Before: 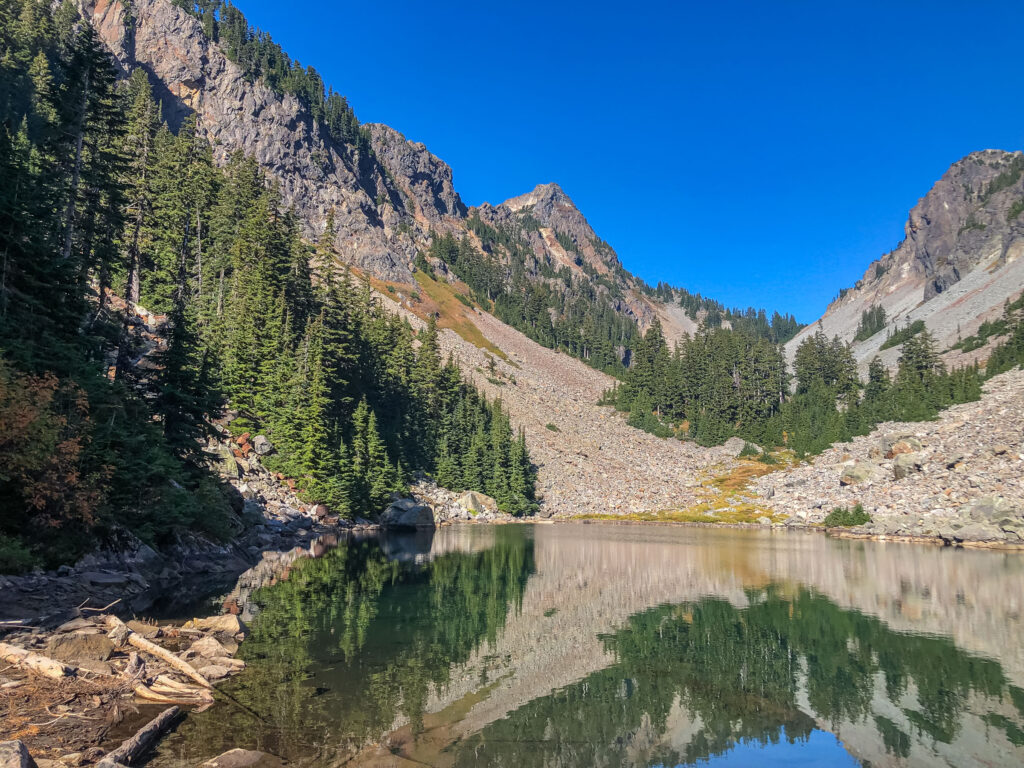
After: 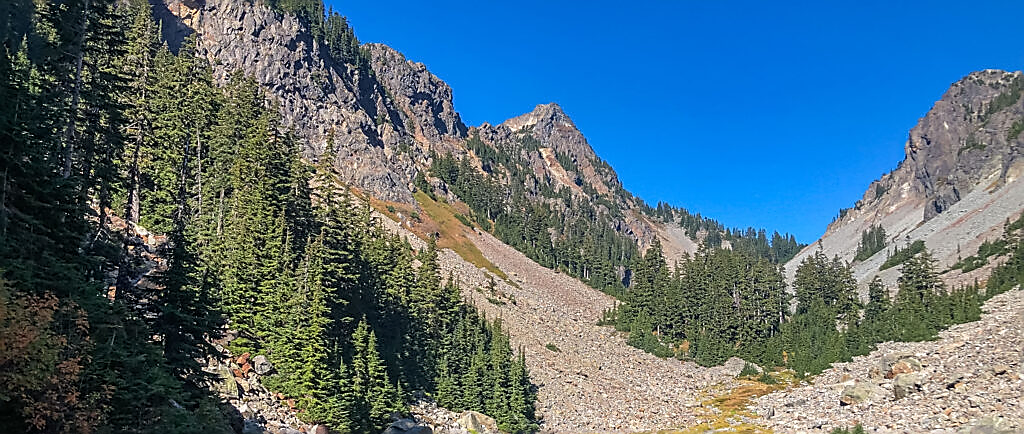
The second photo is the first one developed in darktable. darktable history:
sharpen: radius 1.42, amount 1.245, threshold 0.841
crop and rotate: top 10.455%, bottom 32.942%
